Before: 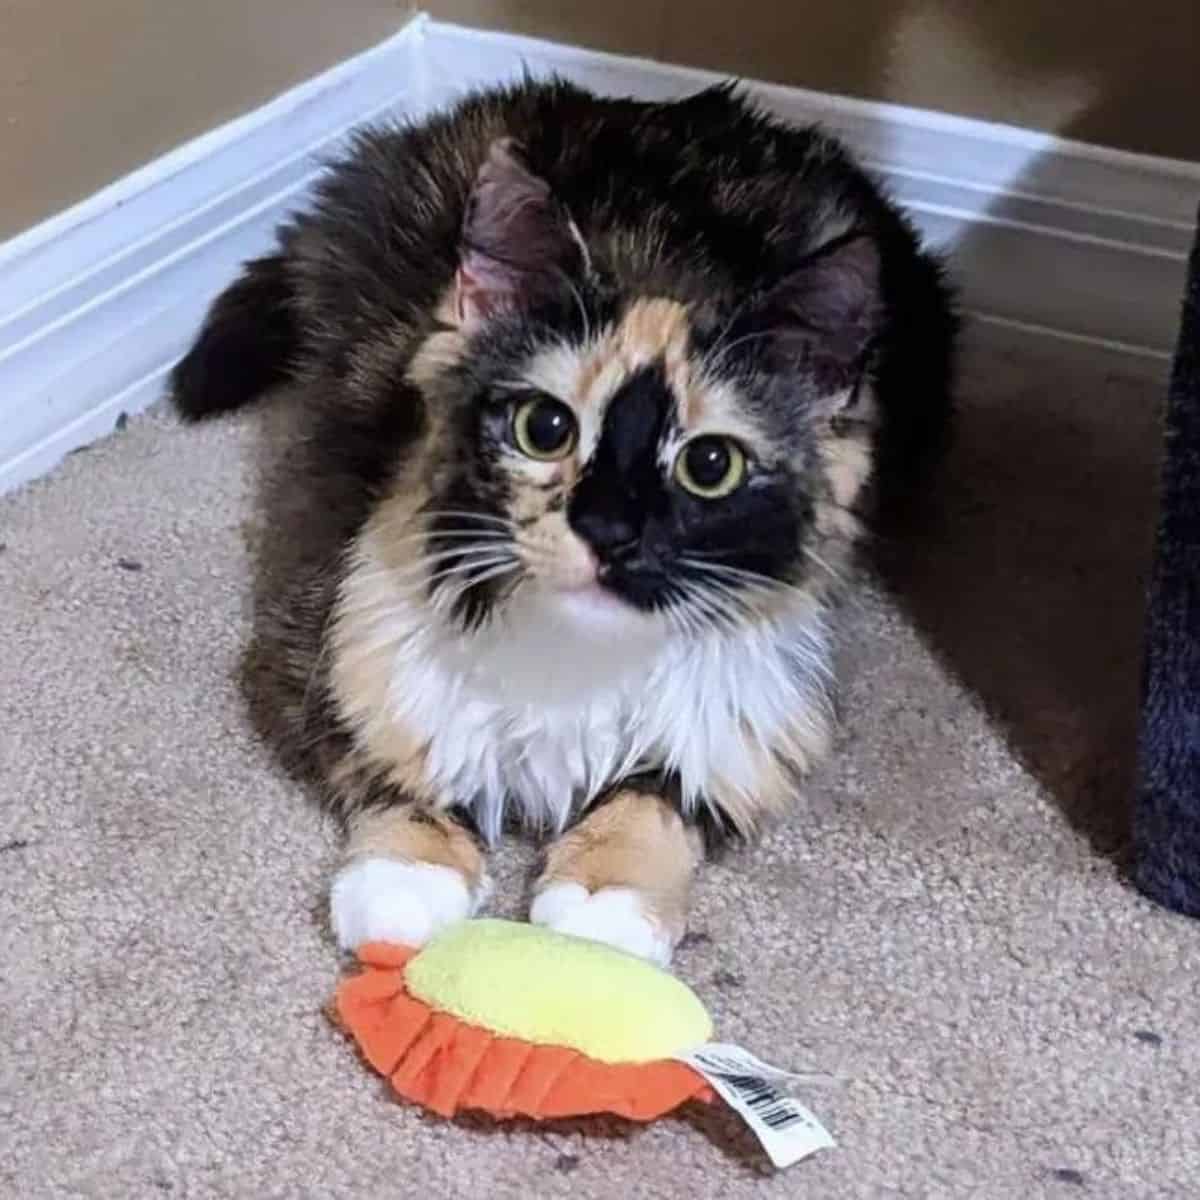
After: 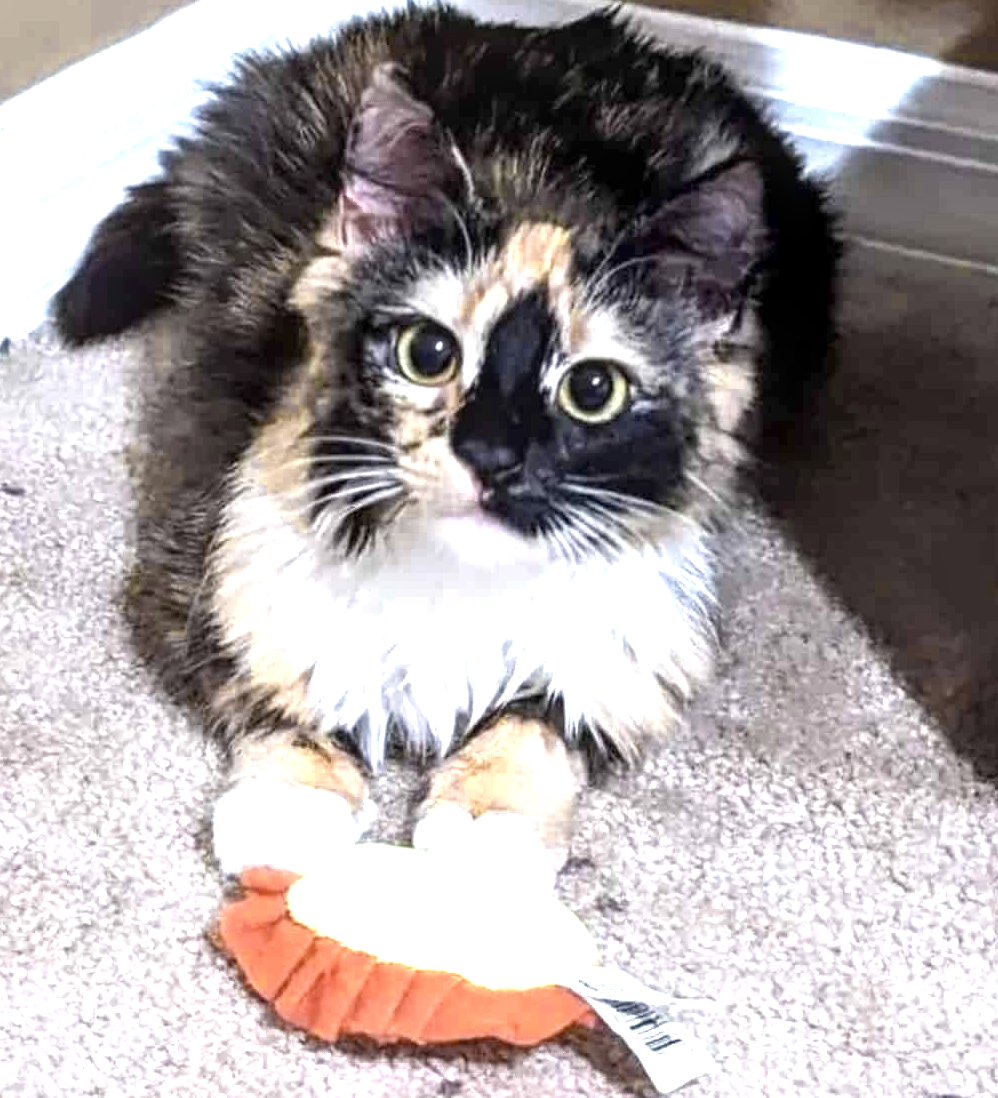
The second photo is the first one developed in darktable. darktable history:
crop: left 9.807%, top 6.312%, right 7.026%, bottom 2.149%
exposure: black level correction 0.001, exposure 1.054 EV, compensate highlight preservation false
local contrast: on, module defaults
color zones: curves: ch0 [(0.004, 0.306) (0.107, 0.448) (0.252, 0.656) (0.41, 0.398) (0.595, 0.515) (0.768, 0.628)]; ch1 [(0.07, 0.323) (0.151, 0.452) (0.252, 0.608) (0.346, 0.221) (0.463, 0.189) (0.61, 0.368) (0.735, 0.395) (0.921, 0.412)]; ch2 [(0, 0.476) (0.132, 0.512) (0.243, 0.512) (0.397, 0.48) (0.522, 0.376) (0.634, 0.536) (0.761, 0.46)]
